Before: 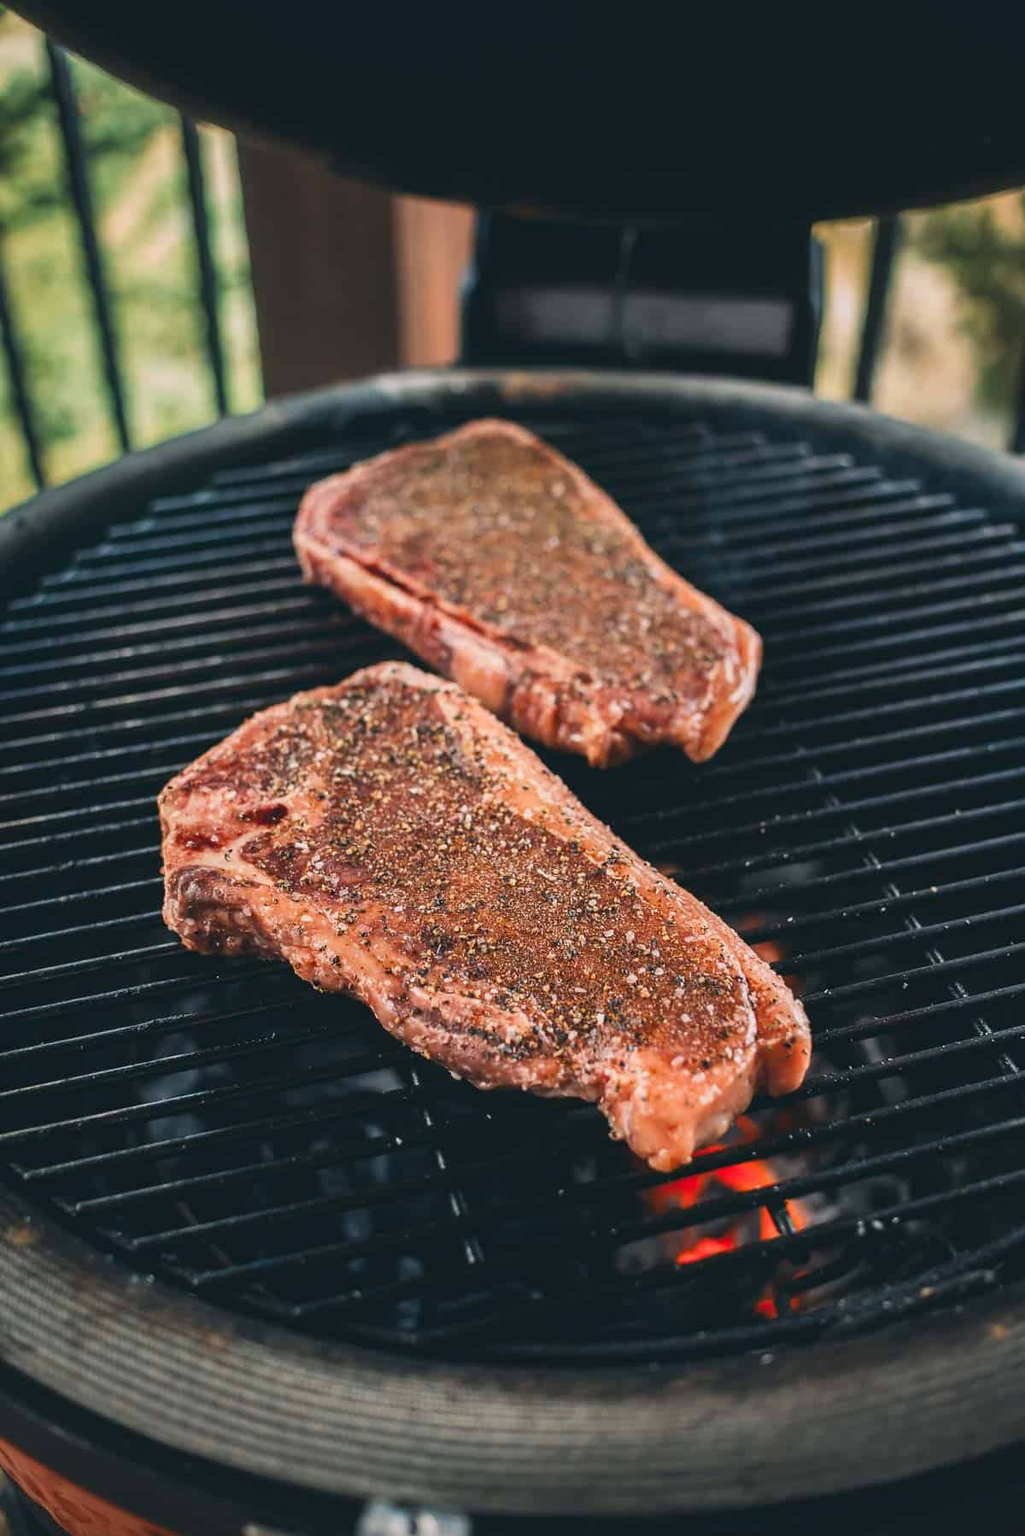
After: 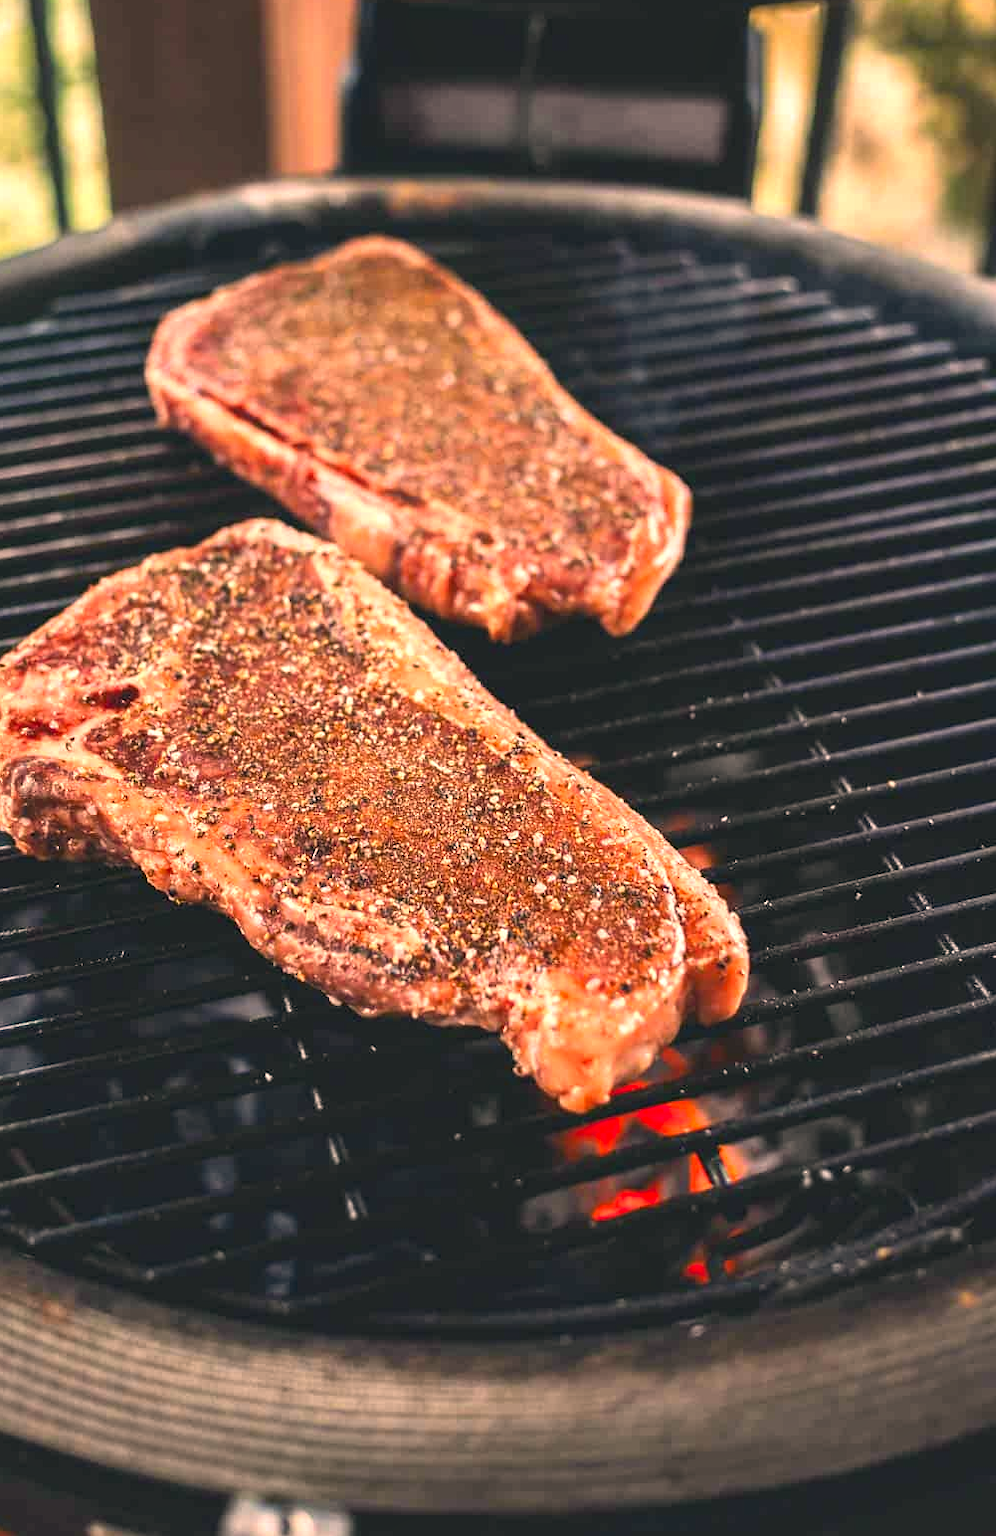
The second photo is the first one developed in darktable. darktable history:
exposure: black level correction 0, exposure 0.696 EV, compensate highlight preservation false
local contrast: highlights 101%, shadows 102%, detail 119%, midtone range 0.2
crop: left 16.469%, top 14.074%
color correction: highlights a* 17.77, highlights b* 18.78
